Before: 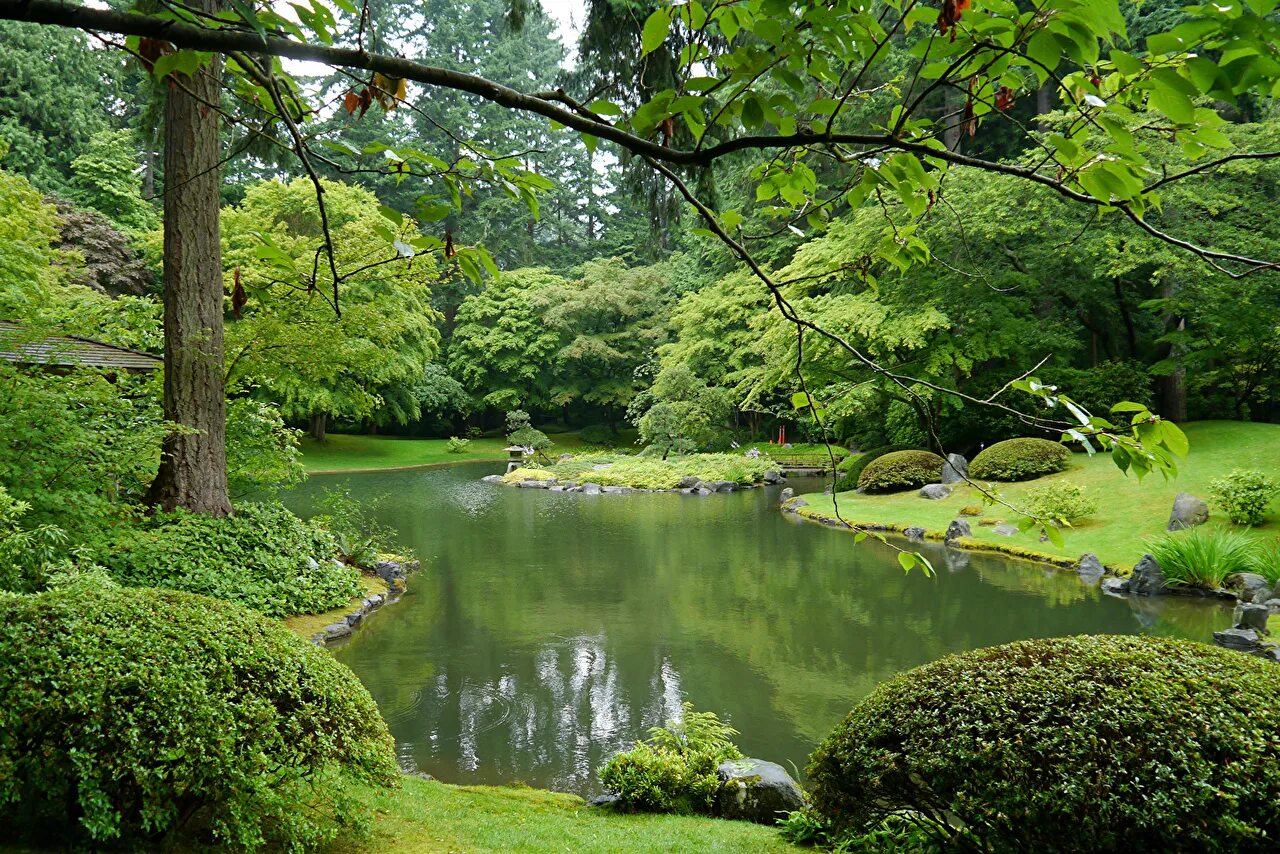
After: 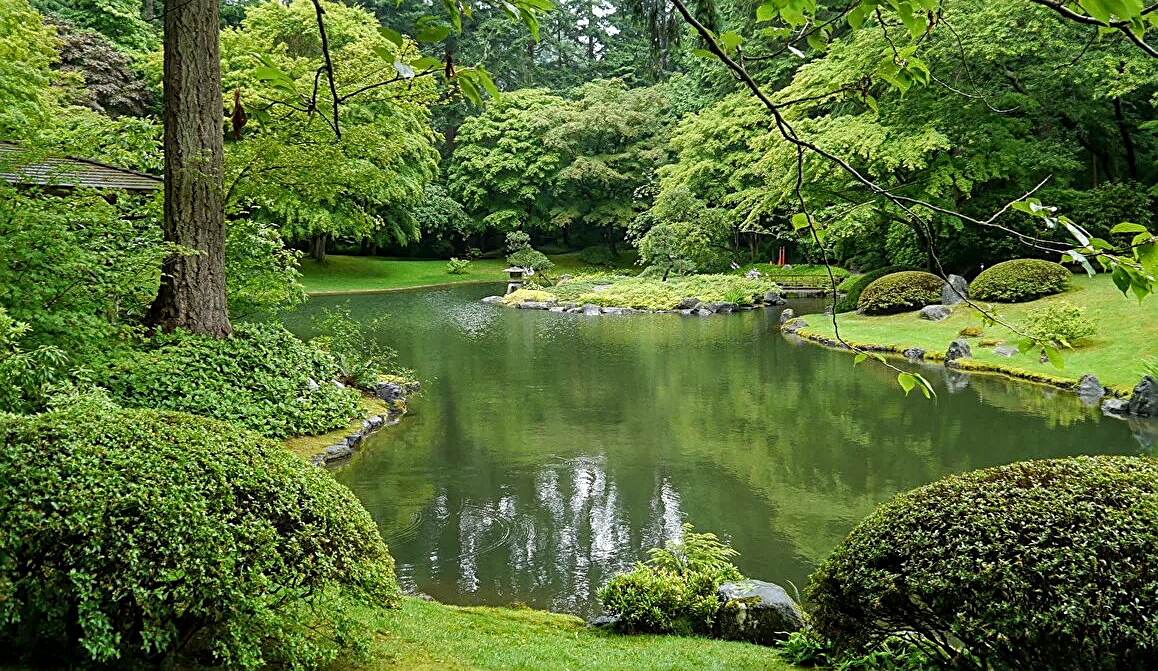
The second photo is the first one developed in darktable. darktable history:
shadows and highlights: shadows 33.7, highlights -47.55, compress 49.99%, soften with gaussian
crop: top 21.028%, right 9.454%, bottom 0.314%
sharpen: on, module defaults
local contrast: on, module defaults
